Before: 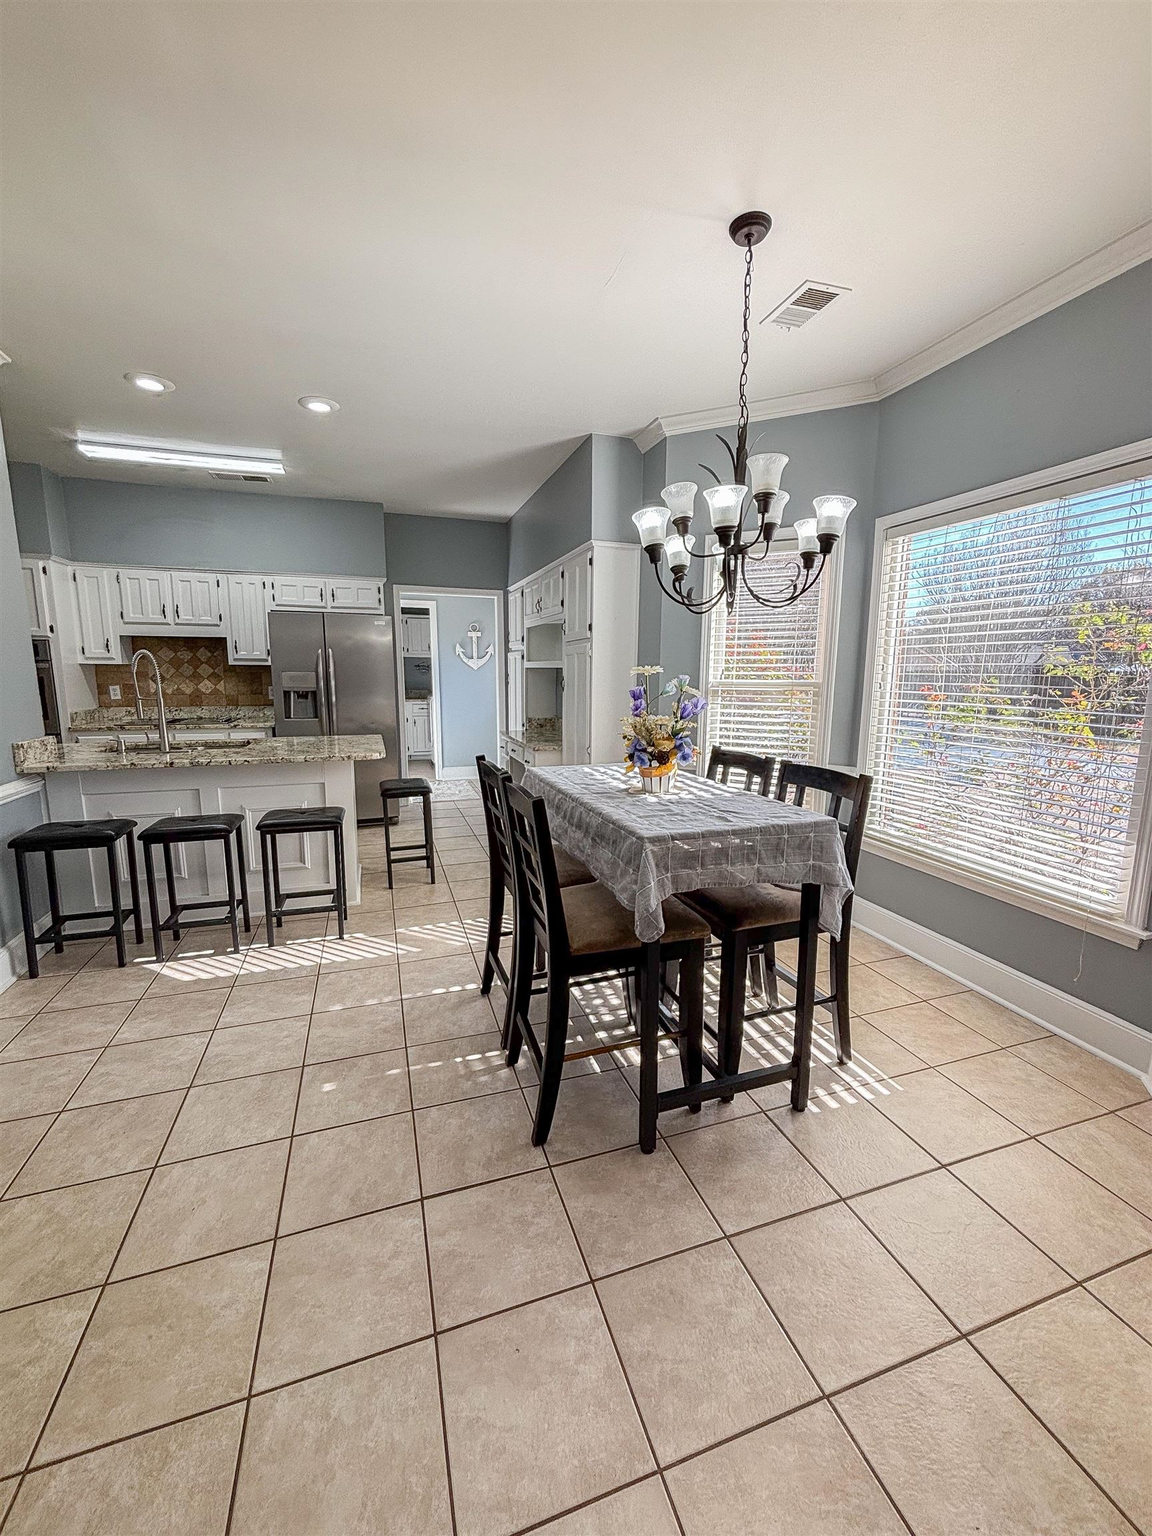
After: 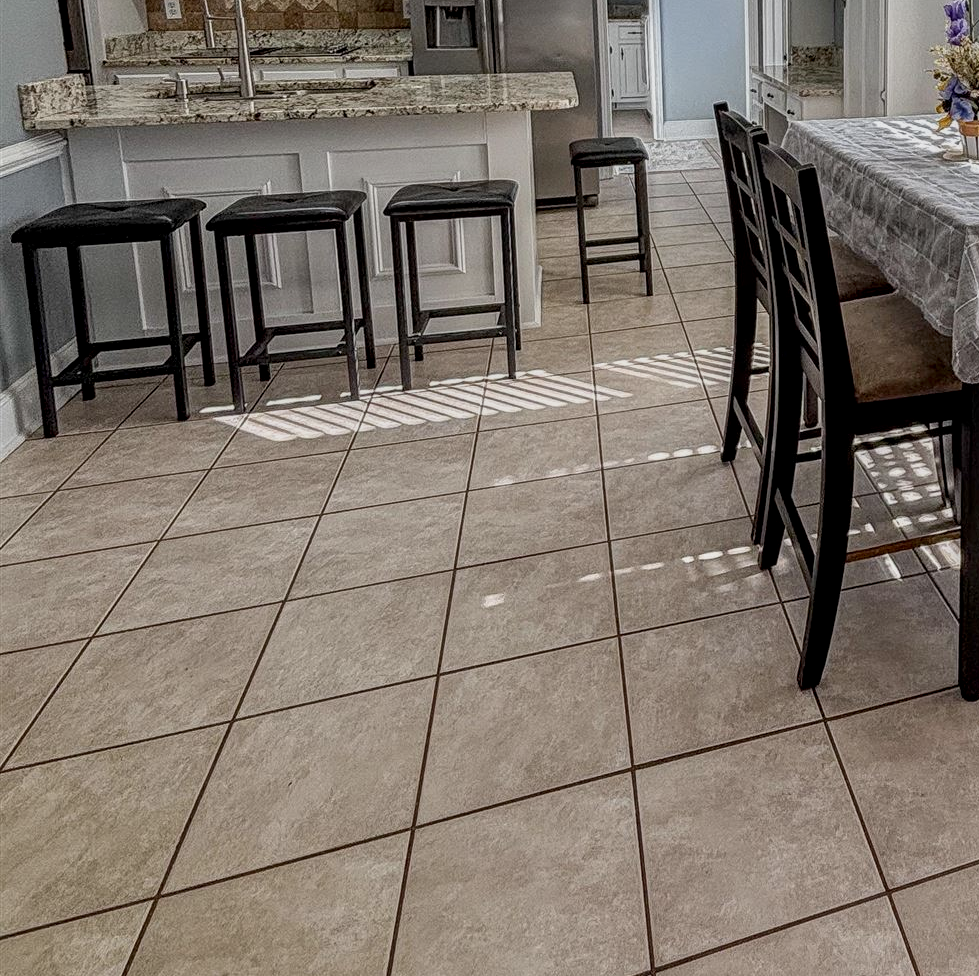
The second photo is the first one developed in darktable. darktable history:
tone equalizer: -8 EV -0.002 EV, -7 EV 0.004 EV, -6 EV -0.041 EV, -5 EV 0.014 EV, -4 EV -0.012 EV, -3 EV 0.017 EV, -2 EV -0.082 EV, -1 EV -0.313 EV, +0 EV -0.561 EV
crop: top 44.738%, right 43.29%, bottom 12.879%
contrast brightness saturation: saturation -0.051
local contrast: highlights 24%, detail 130%
